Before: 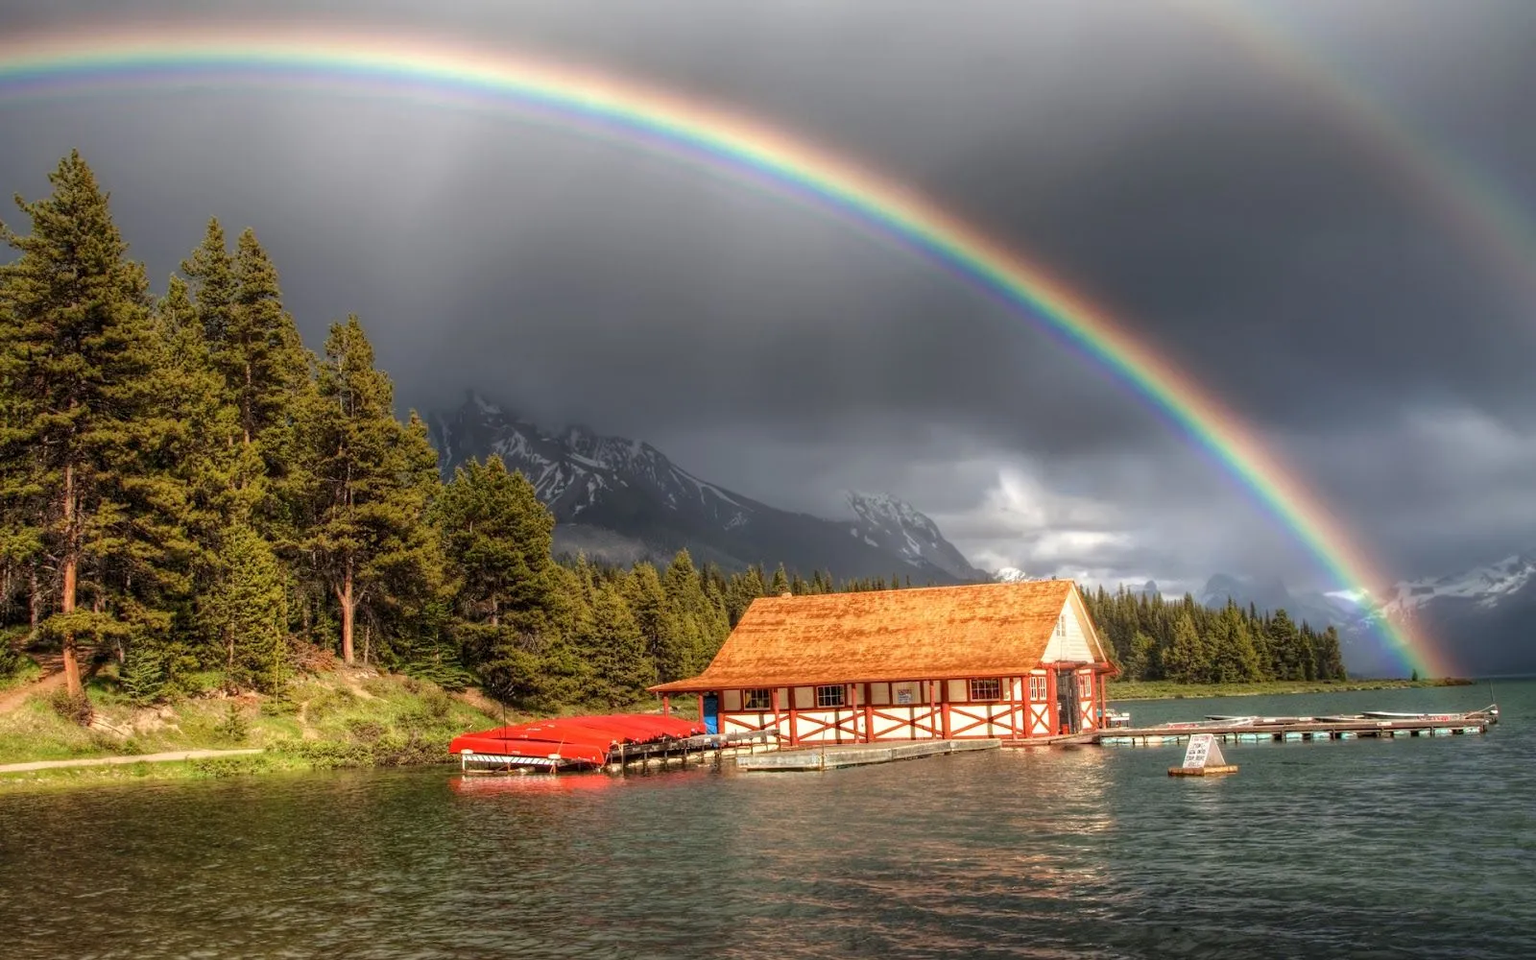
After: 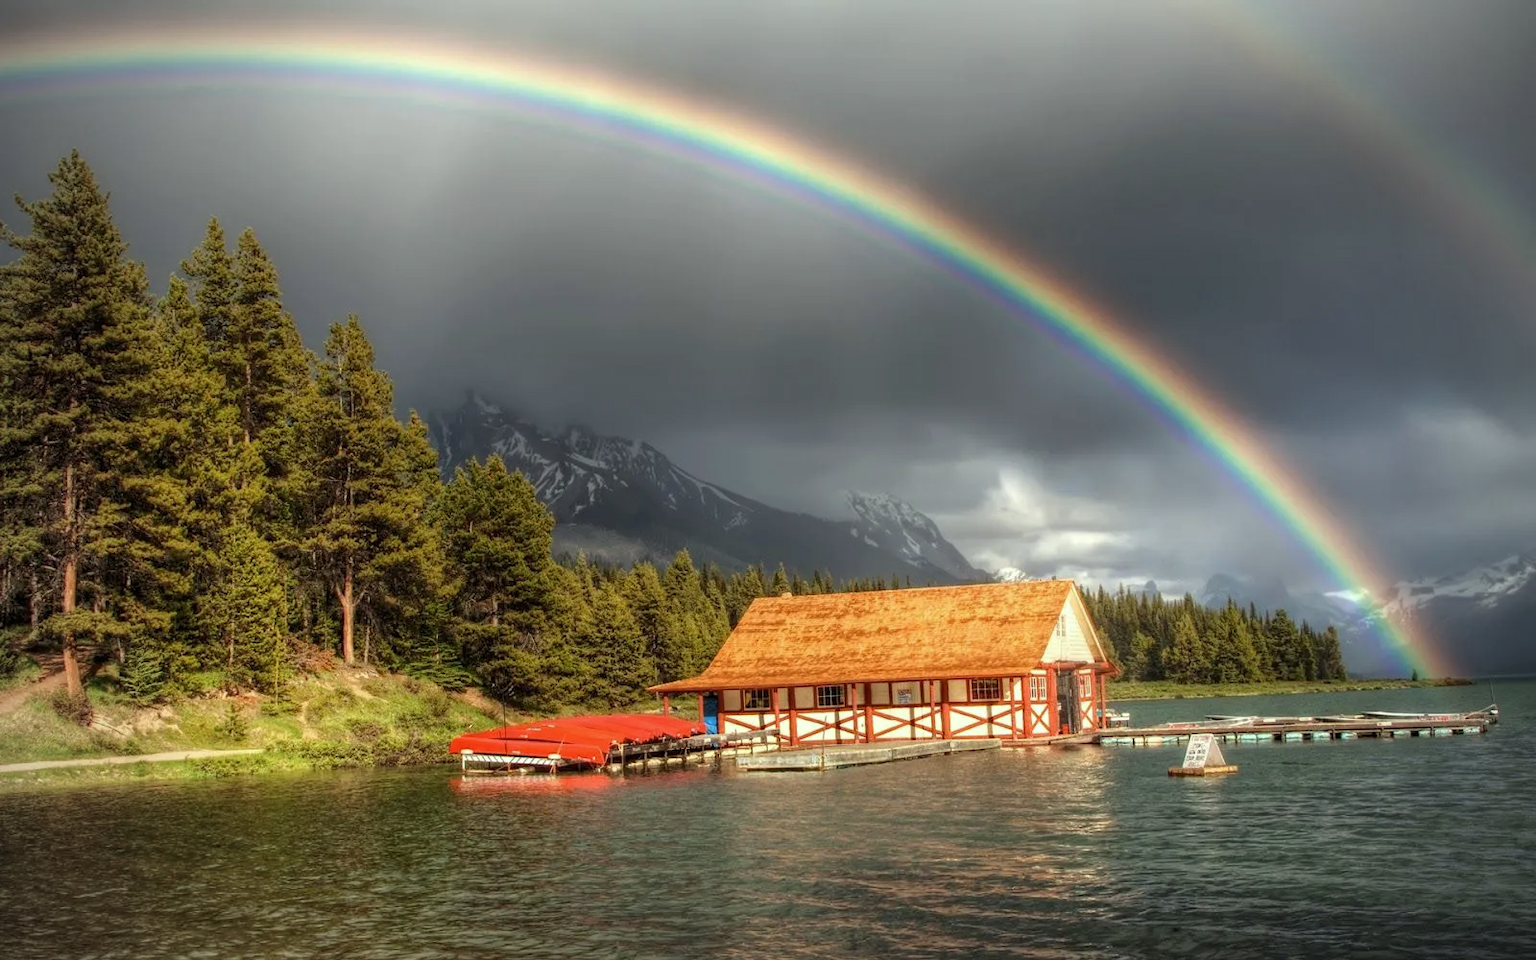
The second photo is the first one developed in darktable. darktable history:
vignetting: on, module defaults
color correction: highlights a* -4.53, highlights b* 5.04, saturation 0.954
